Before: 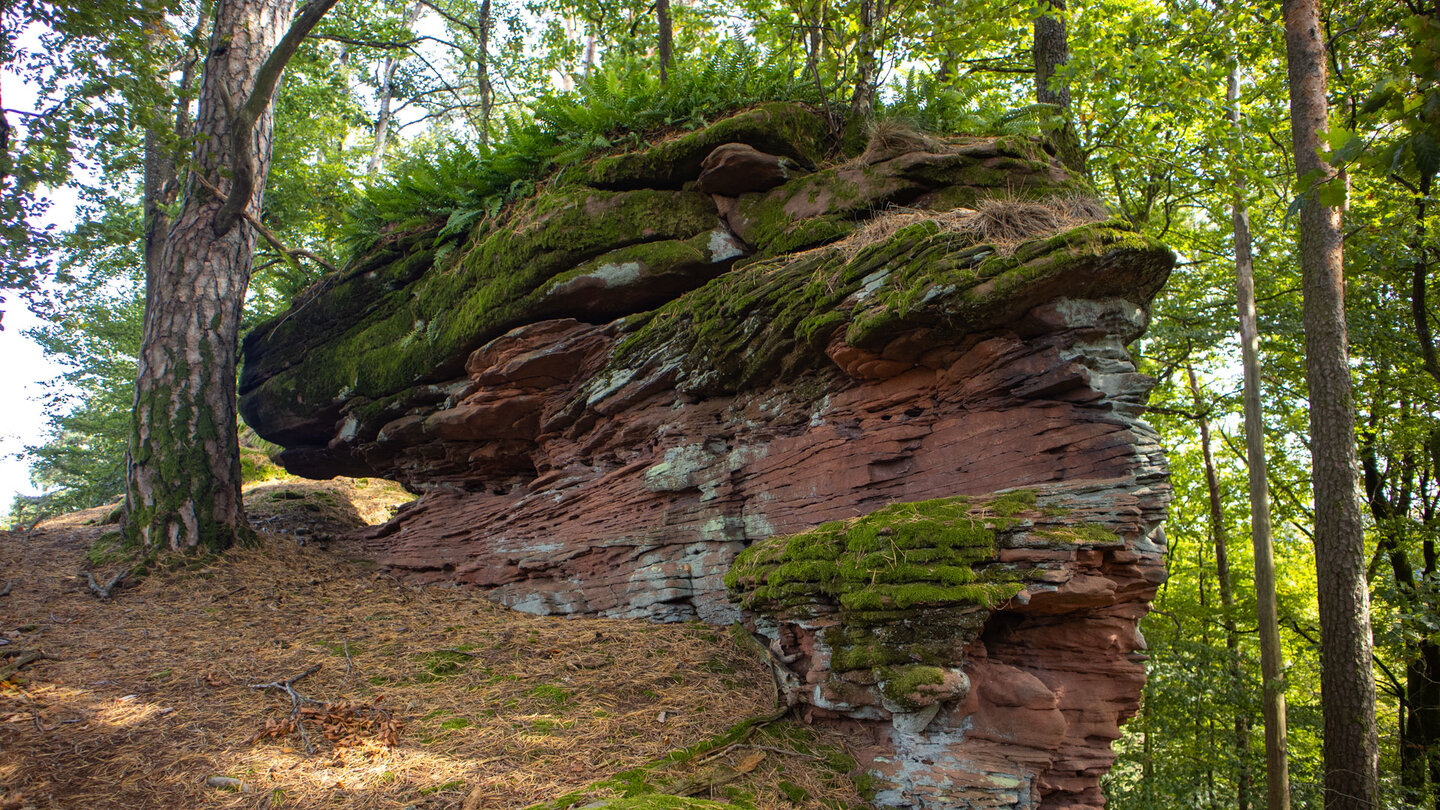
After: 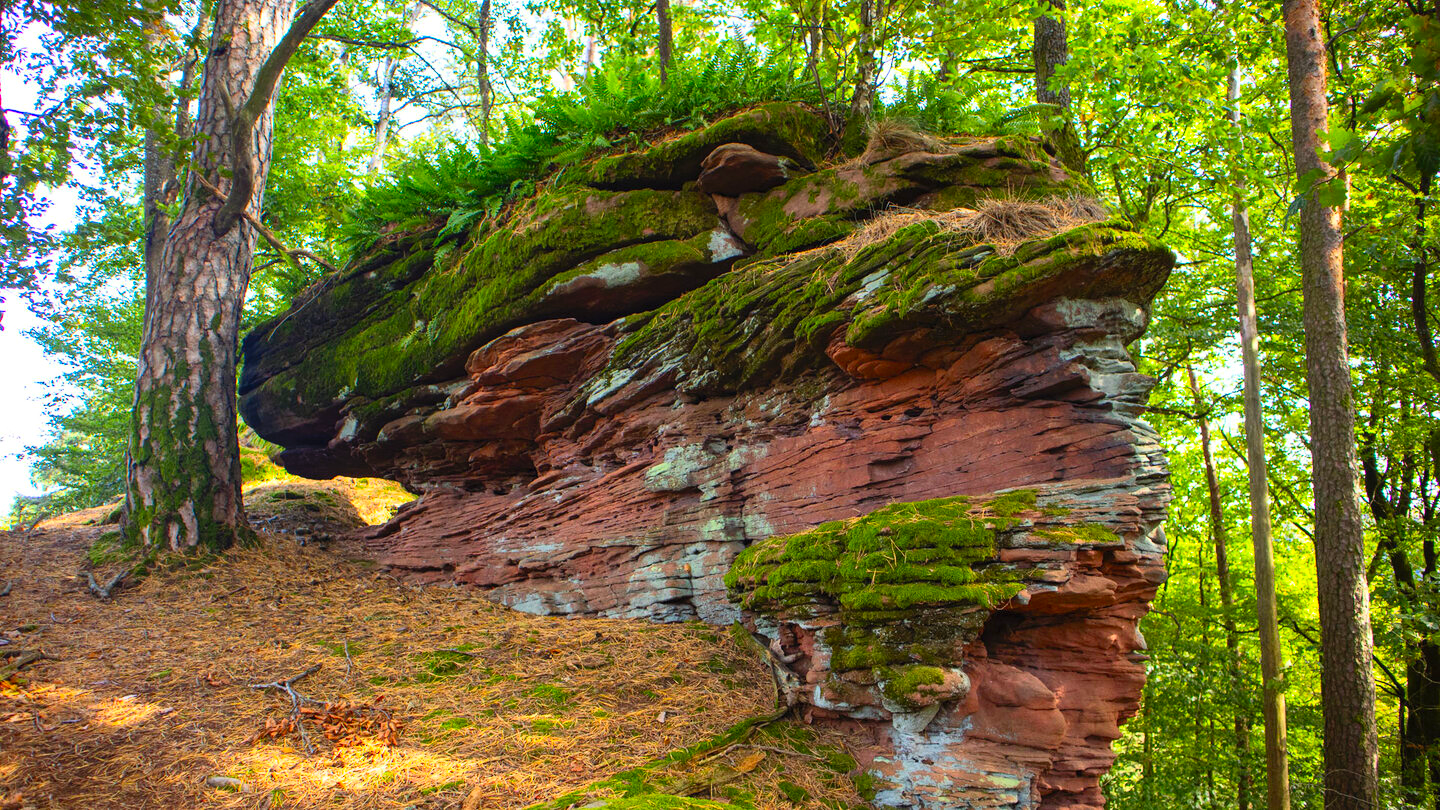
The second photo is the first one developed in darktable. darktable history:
contrast brightness saturation: contrast 0.204, brightness 0.203, saturation 0.782
